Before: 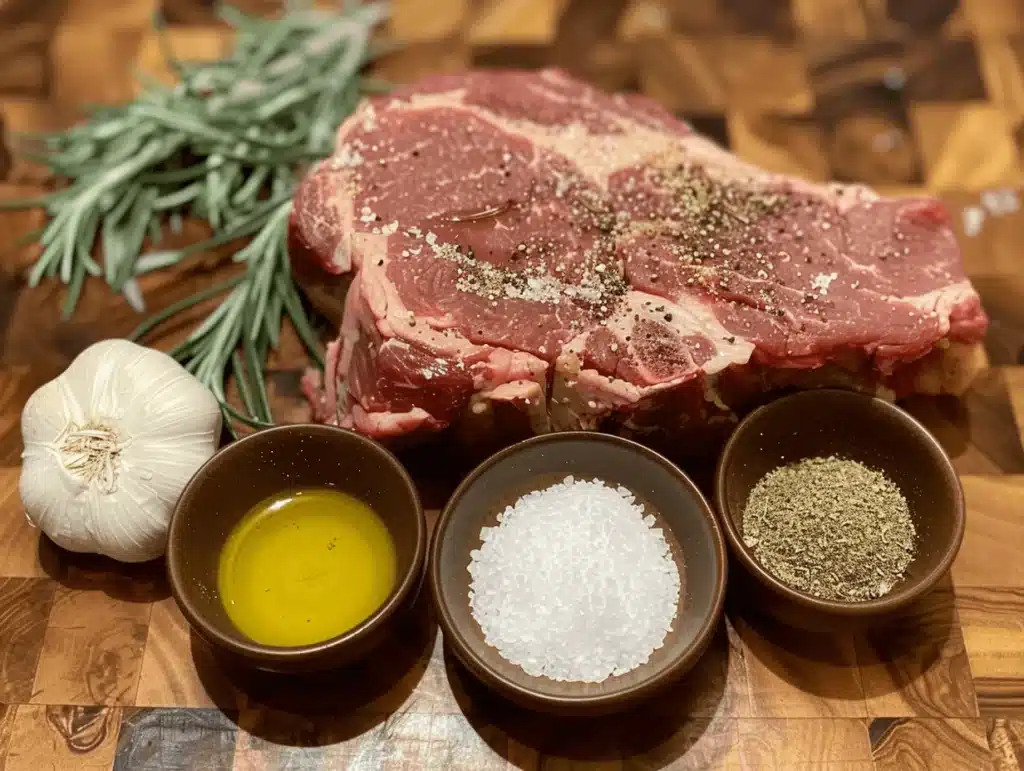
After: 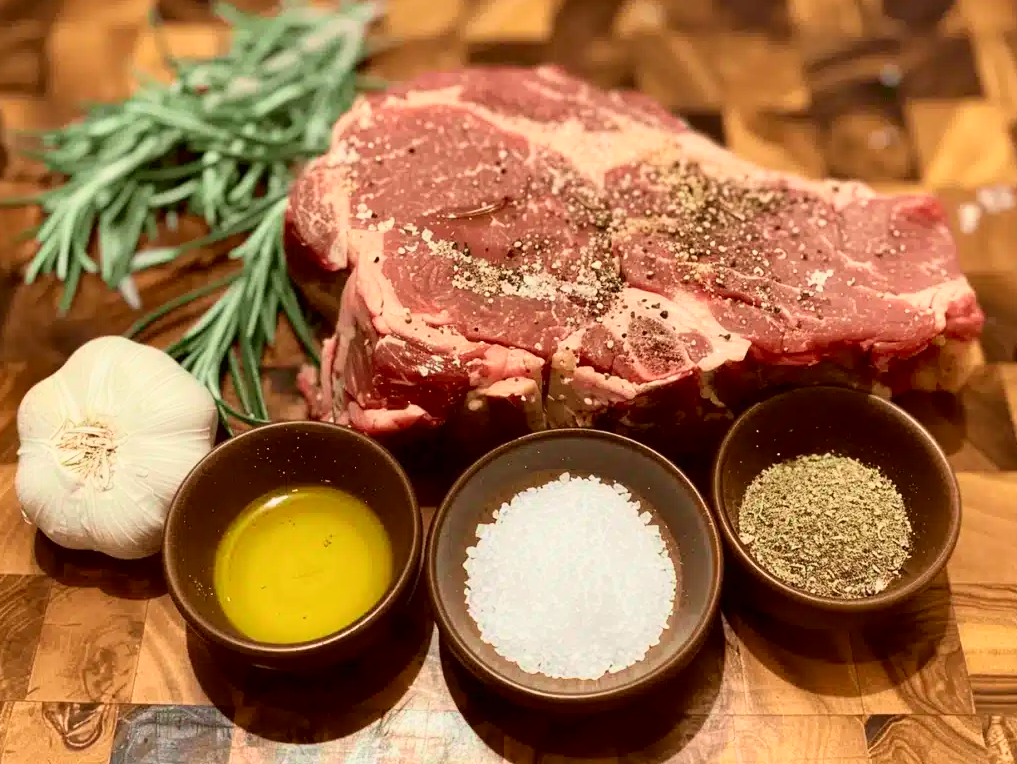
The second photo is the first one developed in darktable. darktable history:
crop: left 0.434%, top 0.485%, right 0.244%, bottom 0.386%
tone curve: curves: ch0 [(0, 0) (0.091, 0.075) (0.409, 0.457) (0.733, 0.82) (0.844, 0.908) (0.909, 0.942) (1, 0.973)]; ch1 [(0, 0) (0.437, 0.404) (0.5, 0.5) (0.529, 0.556) (0.58, 0.606) (0.616, 0.654) (1, 1)]; ch2 [(0, 0) (0.442, 0.415) (0.5, 0.5) (0.535, 0.557) (0.585, 0.62) (1, 1)], color space Lab, independent channels, preserve colors none
